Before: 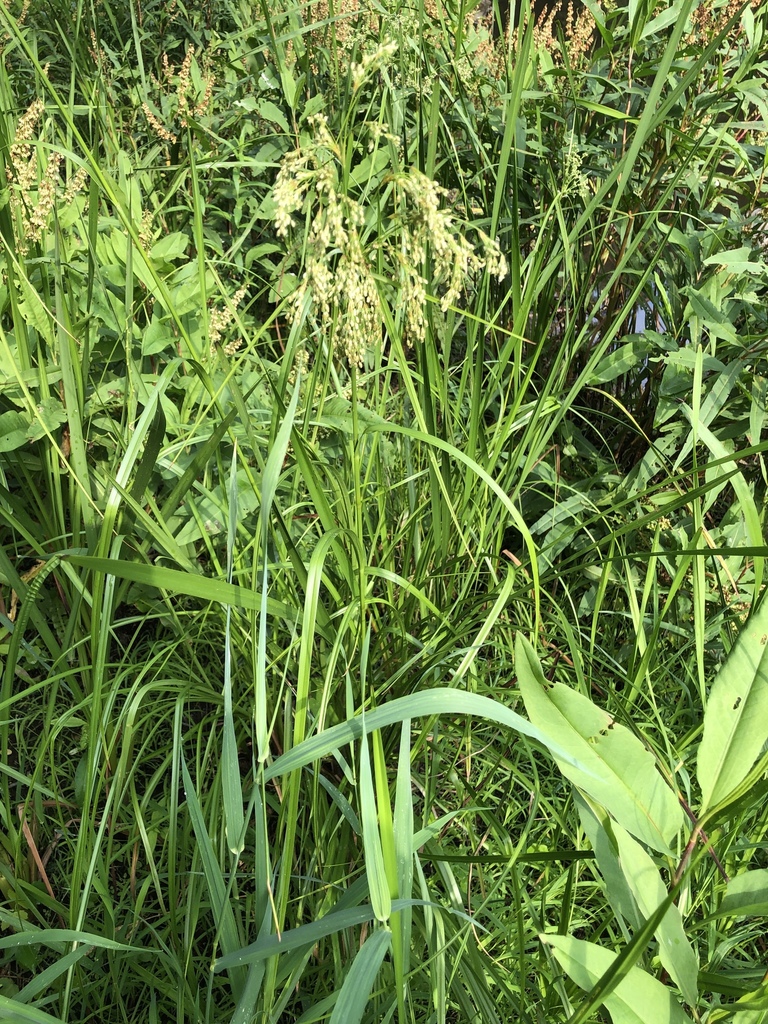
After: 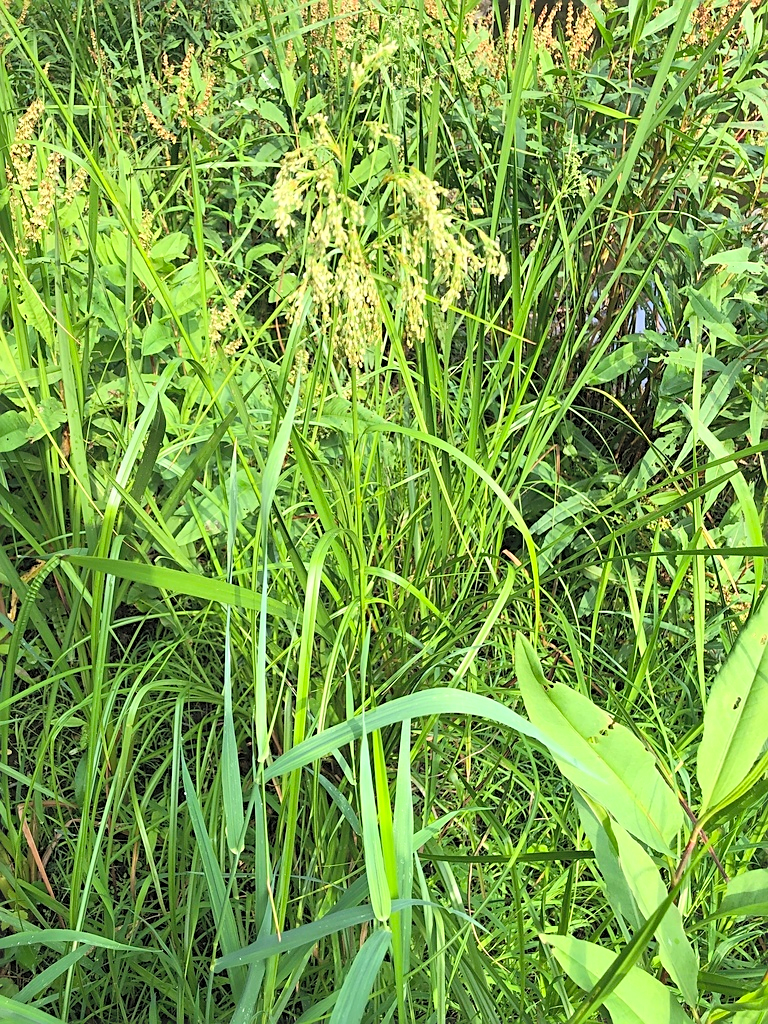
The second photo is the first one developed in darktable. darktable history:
contrast brightness saturation: contrast 0.1, brightness 0.3, saturation 0.14
sharpen: on, module defaults
